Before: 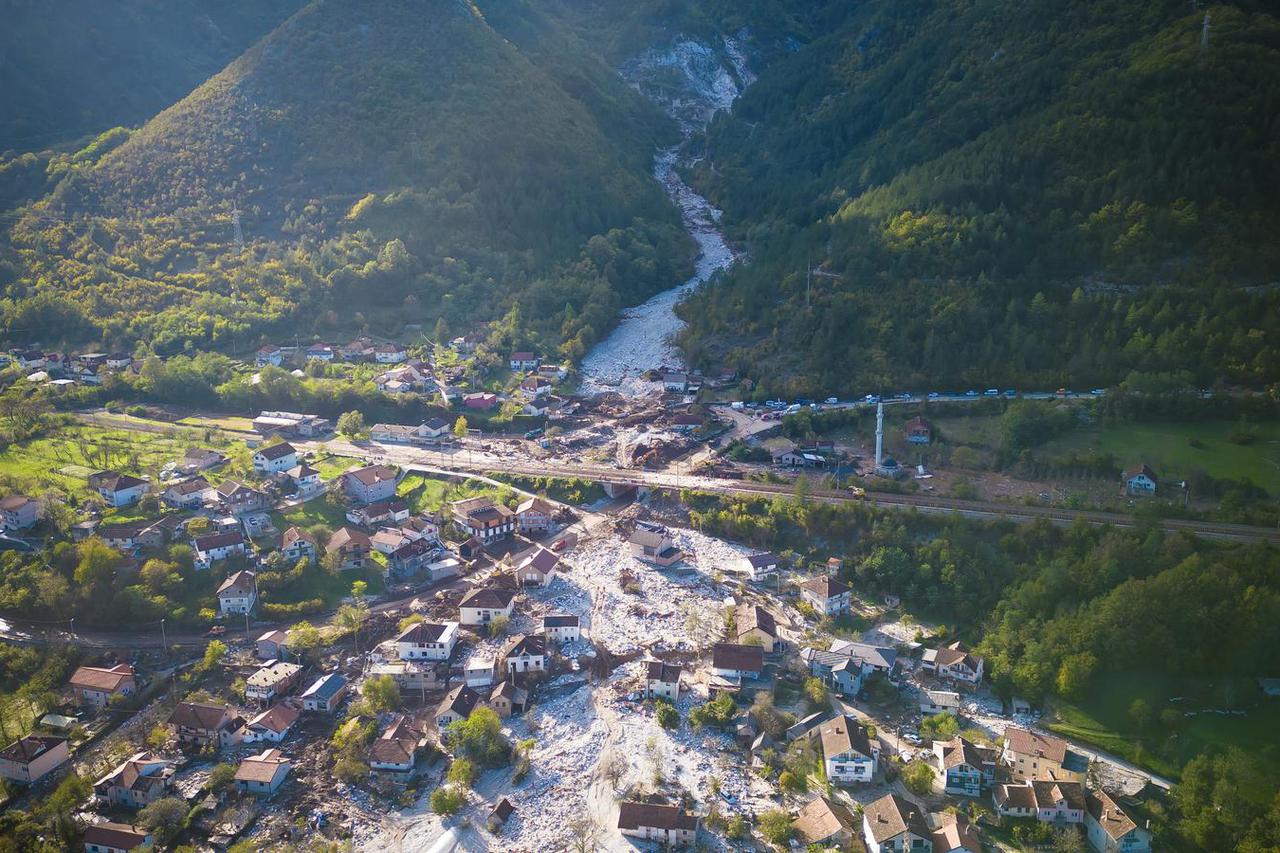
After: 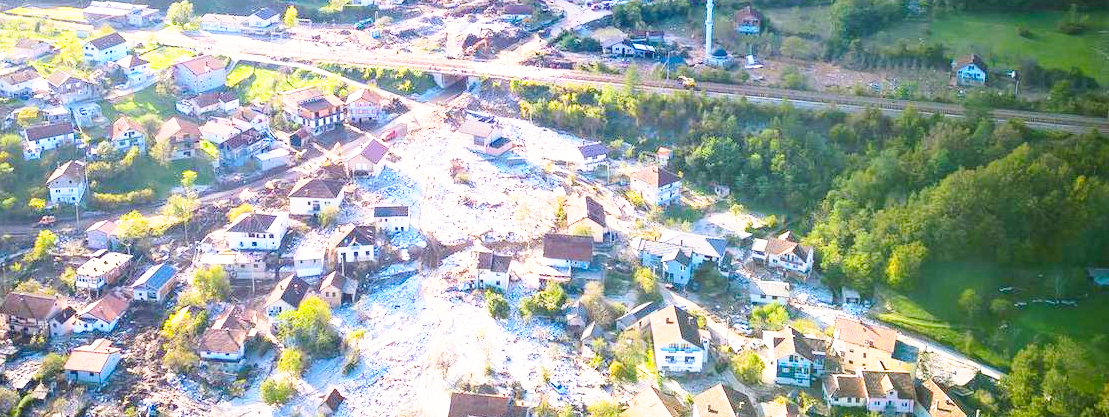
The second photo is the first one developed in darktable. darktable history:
contrast brightness saturation: contrast 0.2, brightness 0.16, saturation 0.22
crop and rotate: left 13.306%, top 48.129%, bottom 2.928%
base curve: curves: ch0 [(0, 0) (0.012, 0.01) (0.073, 0.168) (0.31, 0.711) (0.645, 0.957) (1, 1)], preserve colors none
